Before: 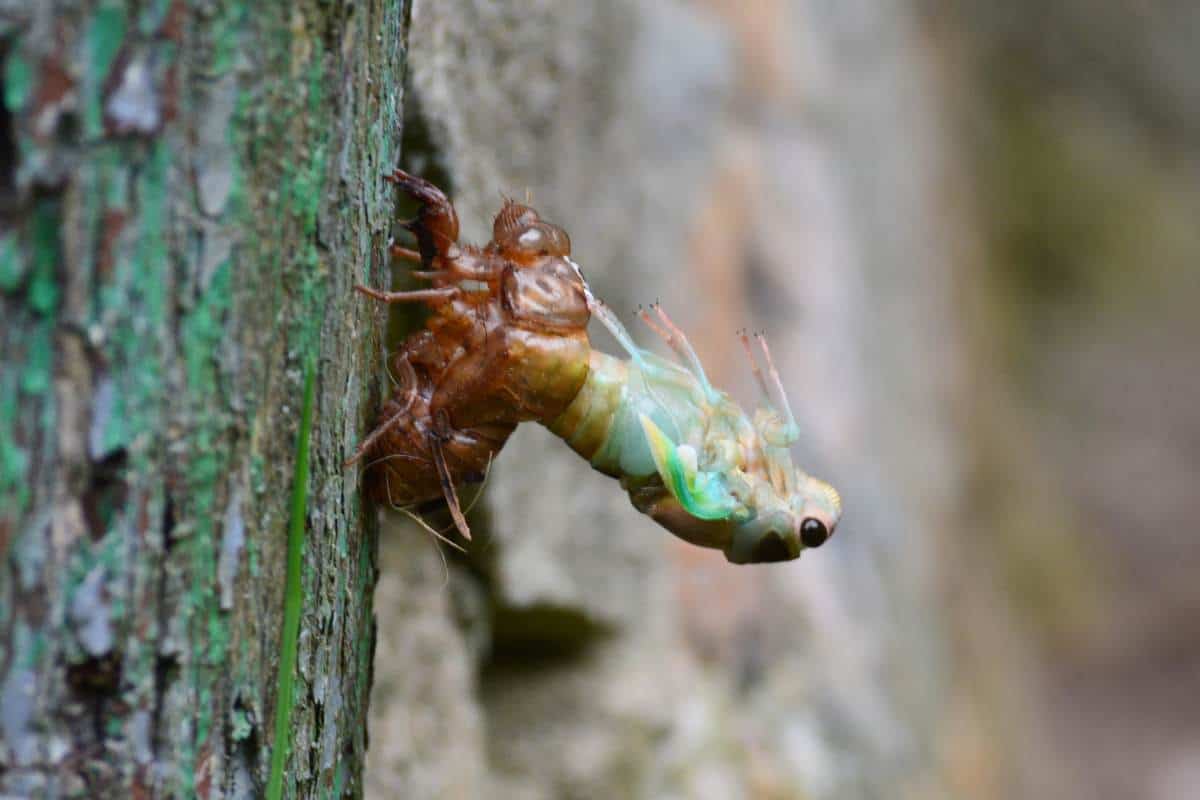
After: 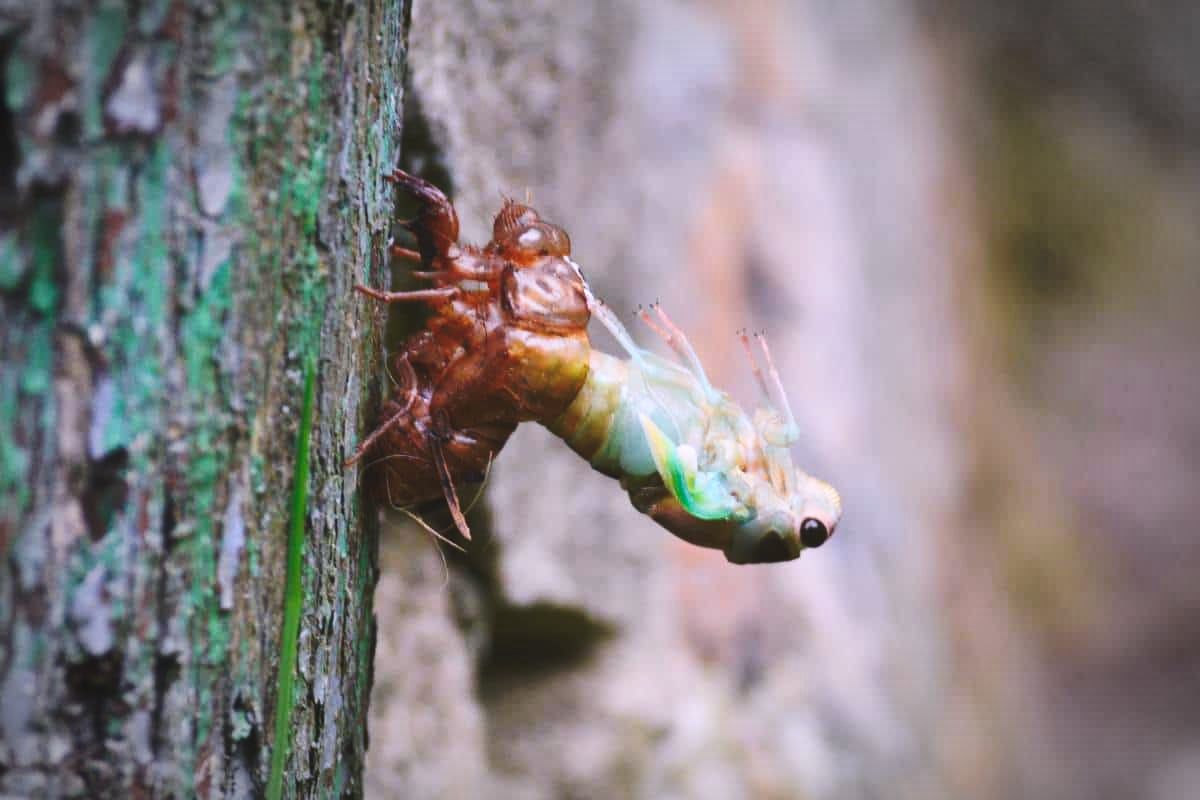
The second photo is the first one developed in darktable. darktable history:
tone curve: curves: ch0 [(0, 0) (0.003, 0.077) (0.011, 0.089) (0.025, 0.105) (0.044, 0.122) (0.069, 0.134) (0.1, 0.151) (0.136, 0.171) (0.177, 0.198) (0.224, 0.23) (0.277, 0.273) (0.335, 0.343) (0.399, 0.422) (0.468, 0.508) (0.543, 0.601) (0.623, 0.695) (0.709, 0.782) (0.801, 0.866) (0.898, 0.934) (1, 1)], preserve colors none
vignetting: automatic ratio true
white balance: red 1.066, blue 1.119
